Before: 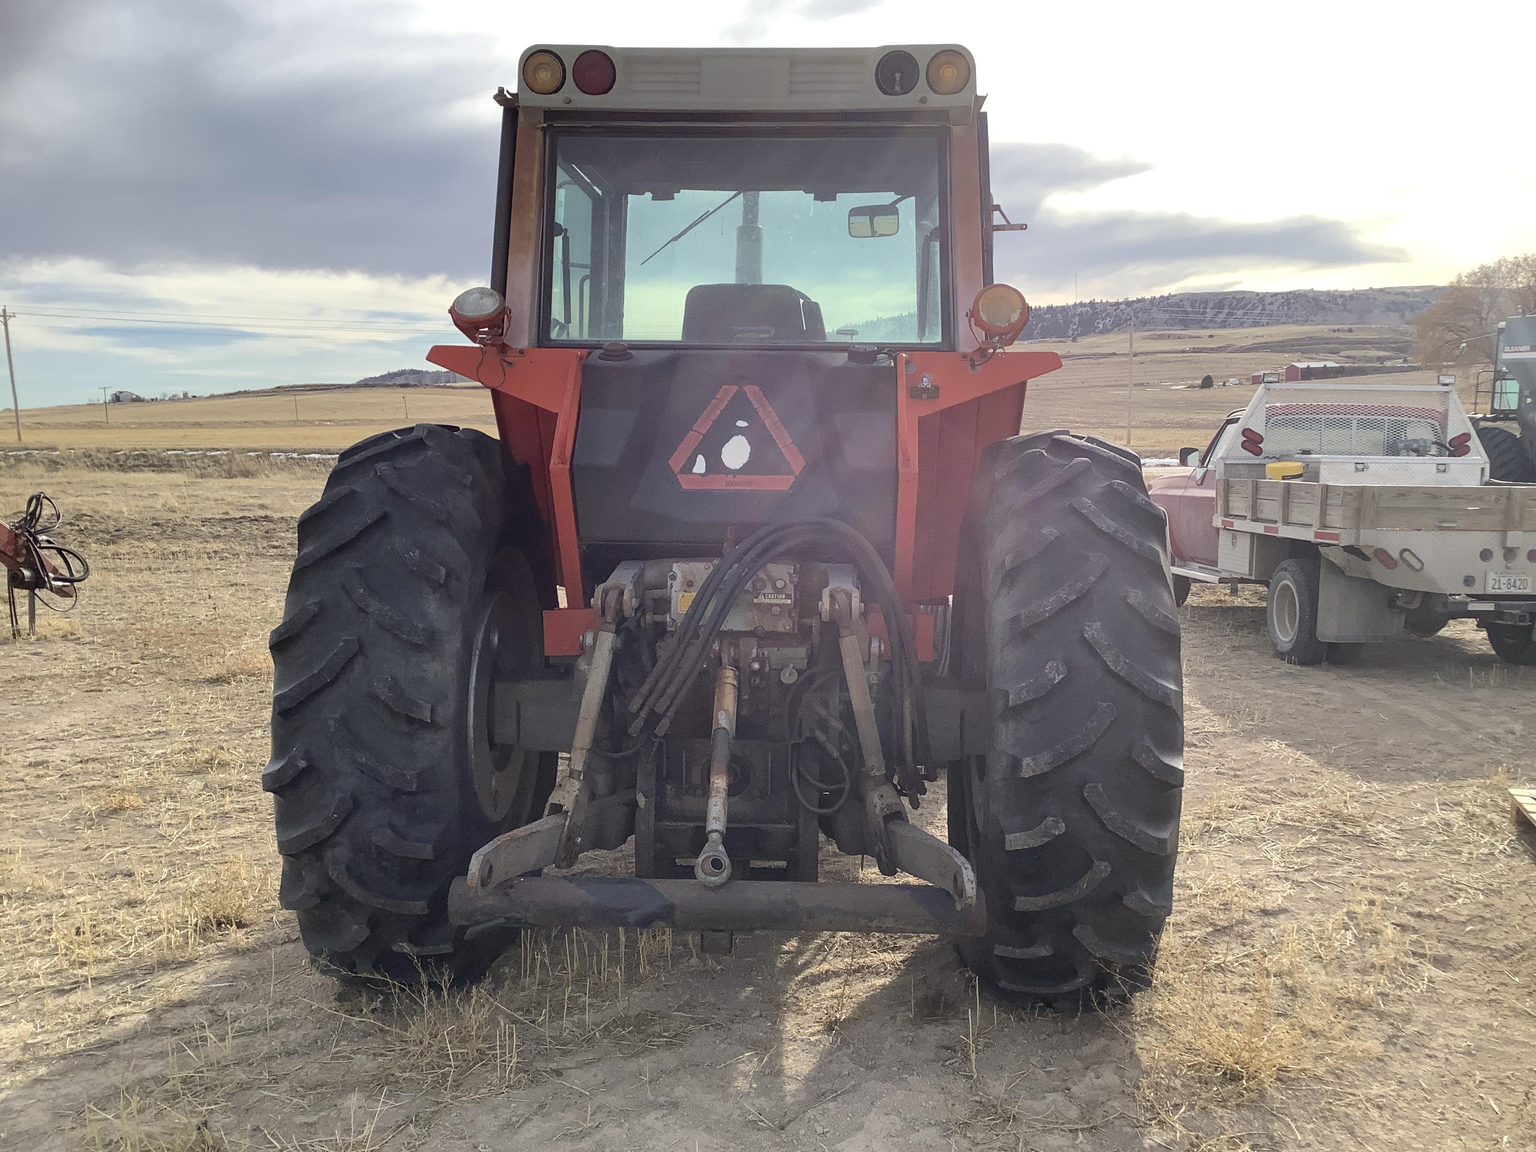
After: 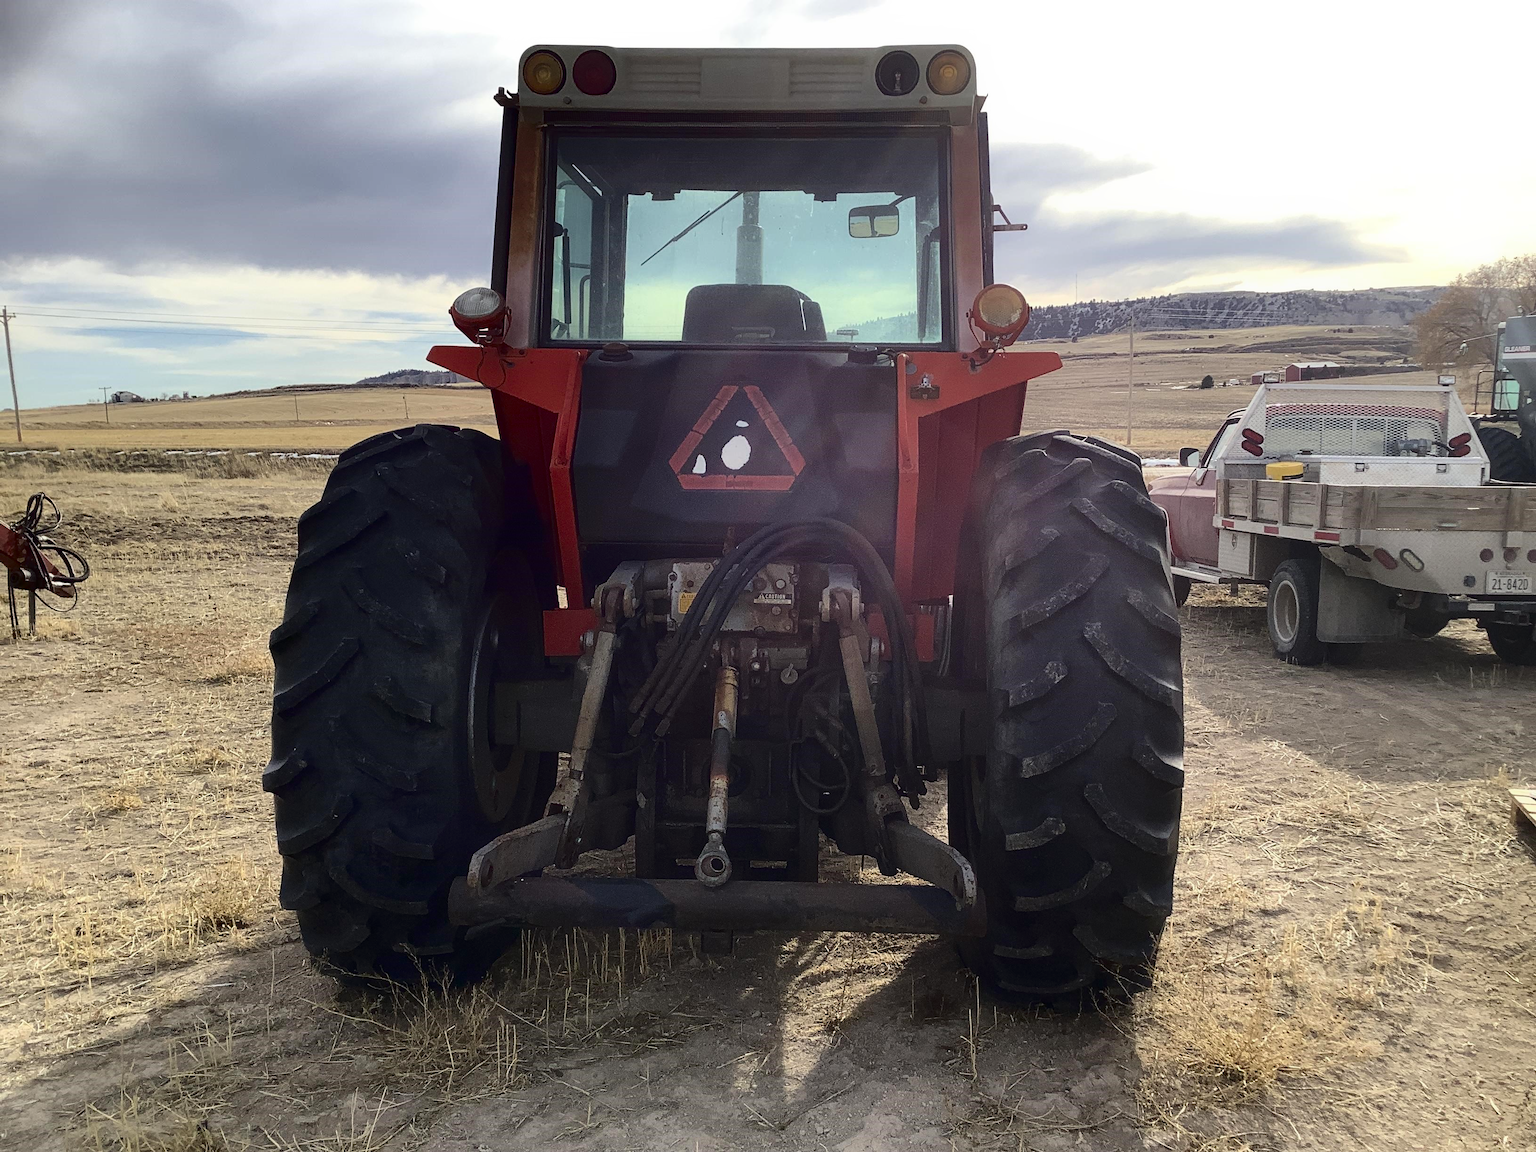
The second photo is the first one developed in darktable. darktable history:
contrast brightness saturation: contrast 0.24, brightness -0.24, saturation 0.14
contrast equalizer: y [[0.5, 0.488, 0.462, 0.461, 0.491, 0.5], [0.5 ×6], [0.5 ×6], [0 ×6], [0 ×6]]
